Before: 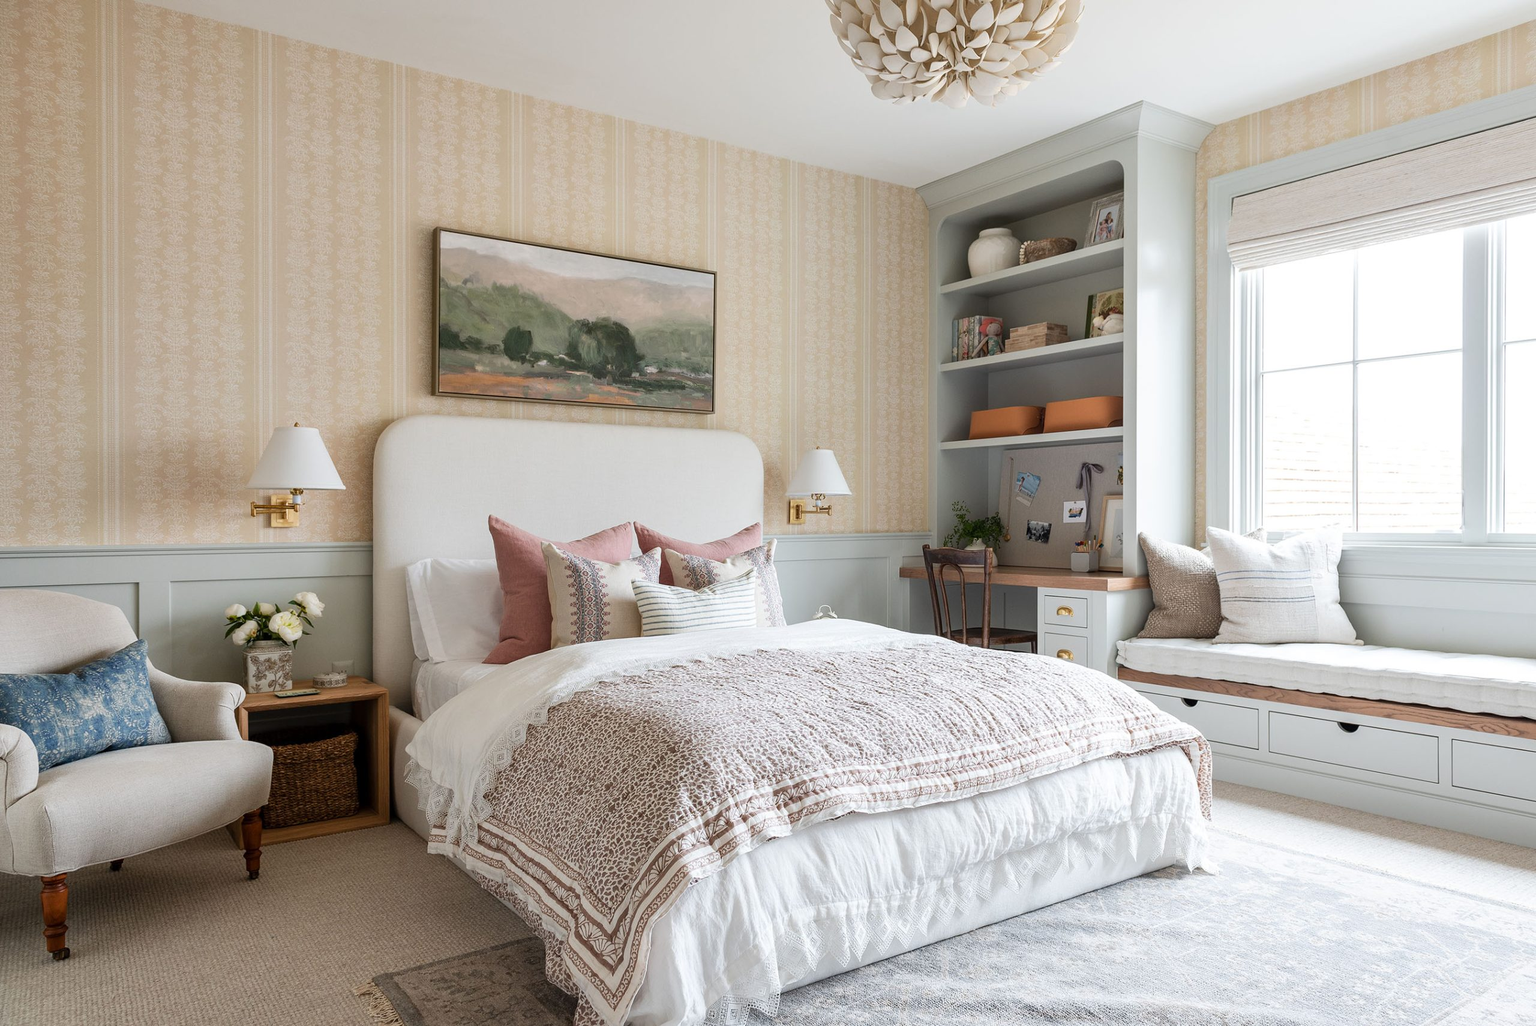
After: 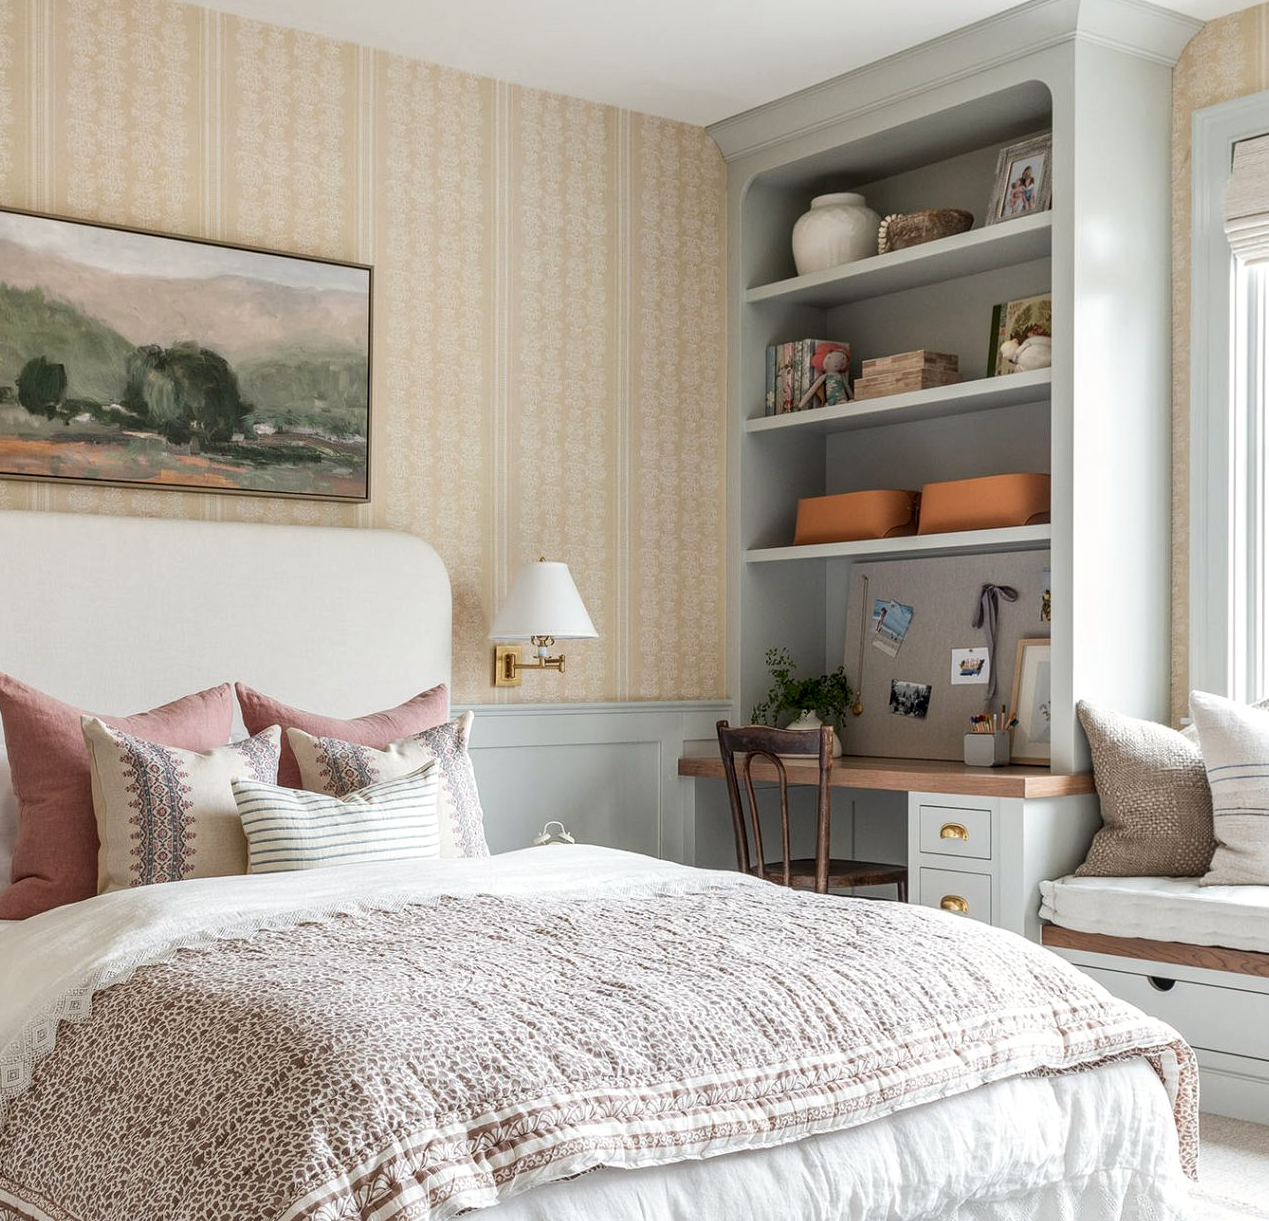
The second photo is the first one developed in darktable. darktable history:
crop: left 32.075%, top 10.976%, right 18.355%, bottom 17.596%
white balance: red 1.009, blue 0.985
local contrast: on, module defaults
